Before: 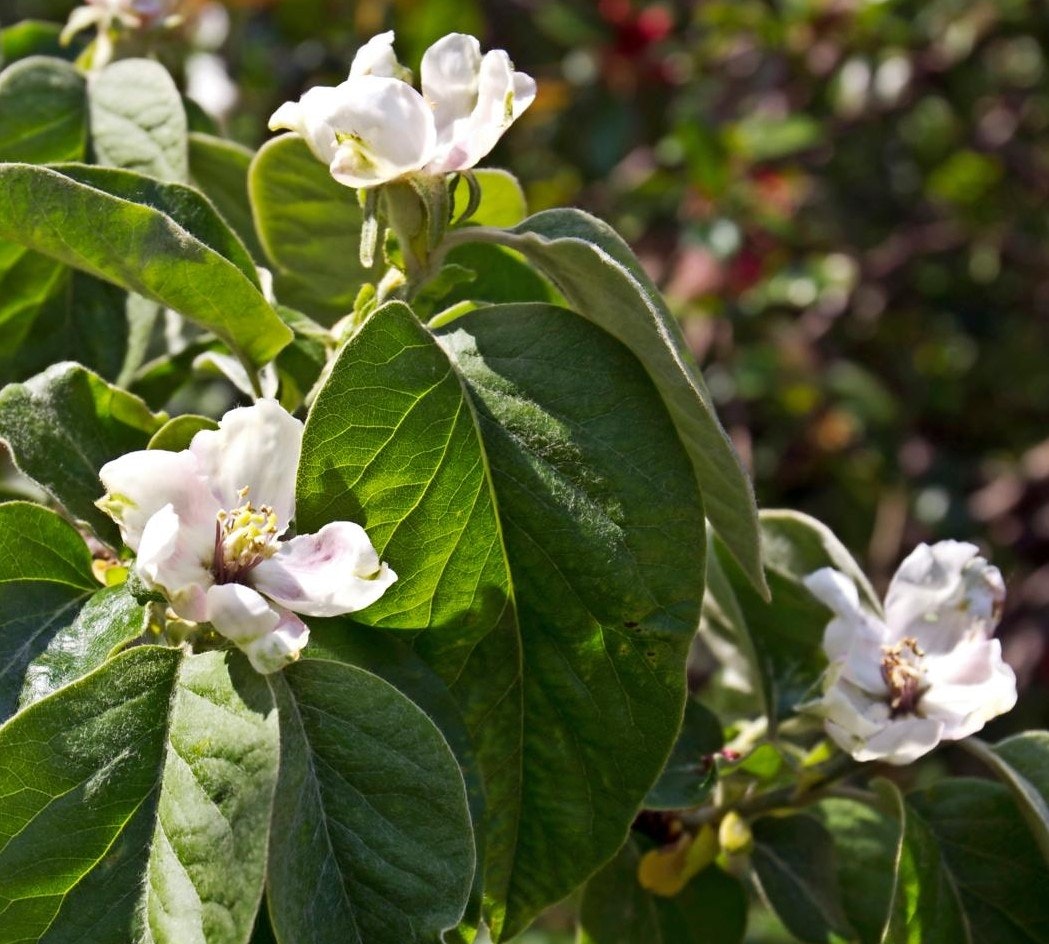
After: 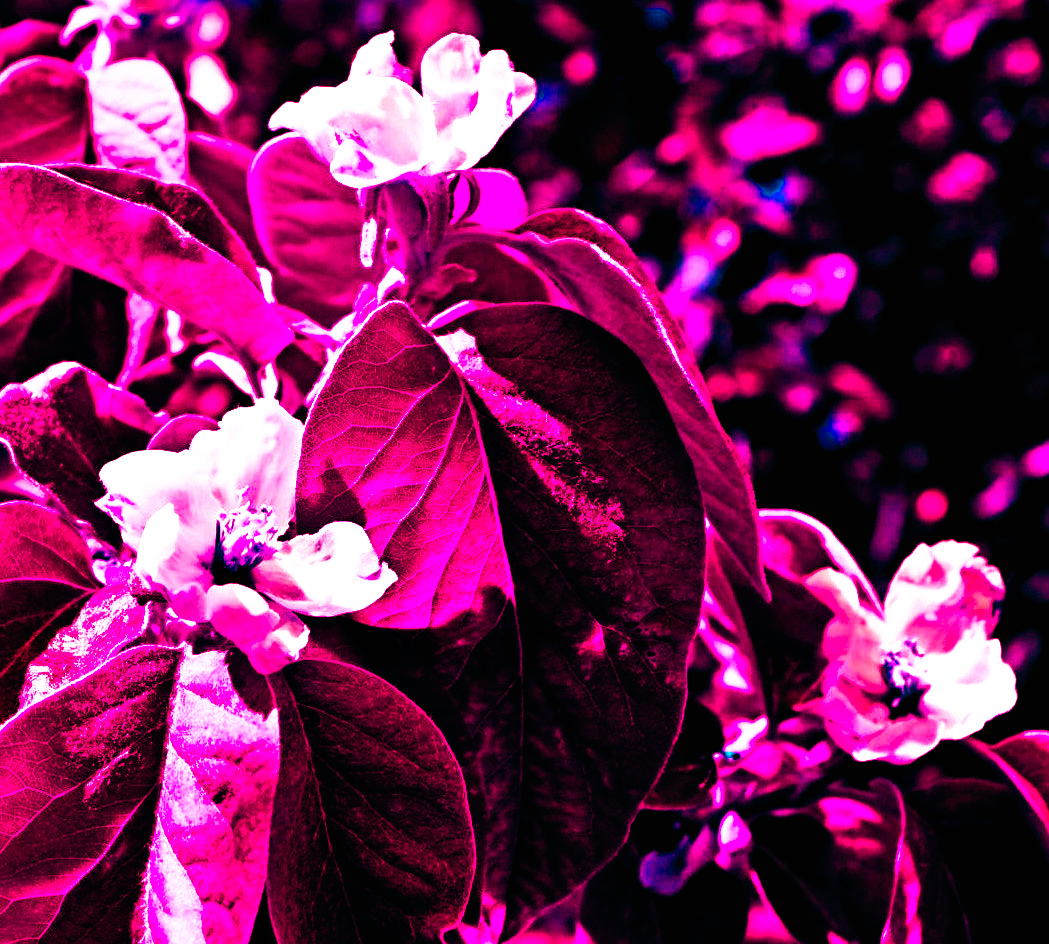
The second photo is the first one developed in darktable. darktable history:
color balance rgb: shadows lift › luminance -18.76%, shadows lift › chroma 35.44%, power › luminance -3.76%, power › hue 142.17°, highlights gain › chroma 7.5%, highlights gain › hue 184.75°, global offset › luminance -0.52%, global offset › chroma 0.91%, global offset › hue 173.36°, shadows fall-off 300%, white fulcrum 2 EV, highlights fall-off 300%, linear chroma grading › shadows 17.19%, linear chroma grading › highlights 61.12%, linear chroma grading › global chroma 50%, hue shift -150.52°, perceptual brilliance grading › global brilliance 12%, mask middle-gray fulcrum 100%, contrast gray fulcrum 38.43%, contrast 35.15%, saturation formula JzAzBz (2021)
base curve: curves: ch0 [(0, 0) (0.007, 0.004) (0.027, 0.03) (0.046, 0.07) (0.207, 0.54) (0.442, 0.872) (0.673, 0.972) (1, 1)], preserve colors none
shadows and highlights: shadows 52.42, soften with gaussian
